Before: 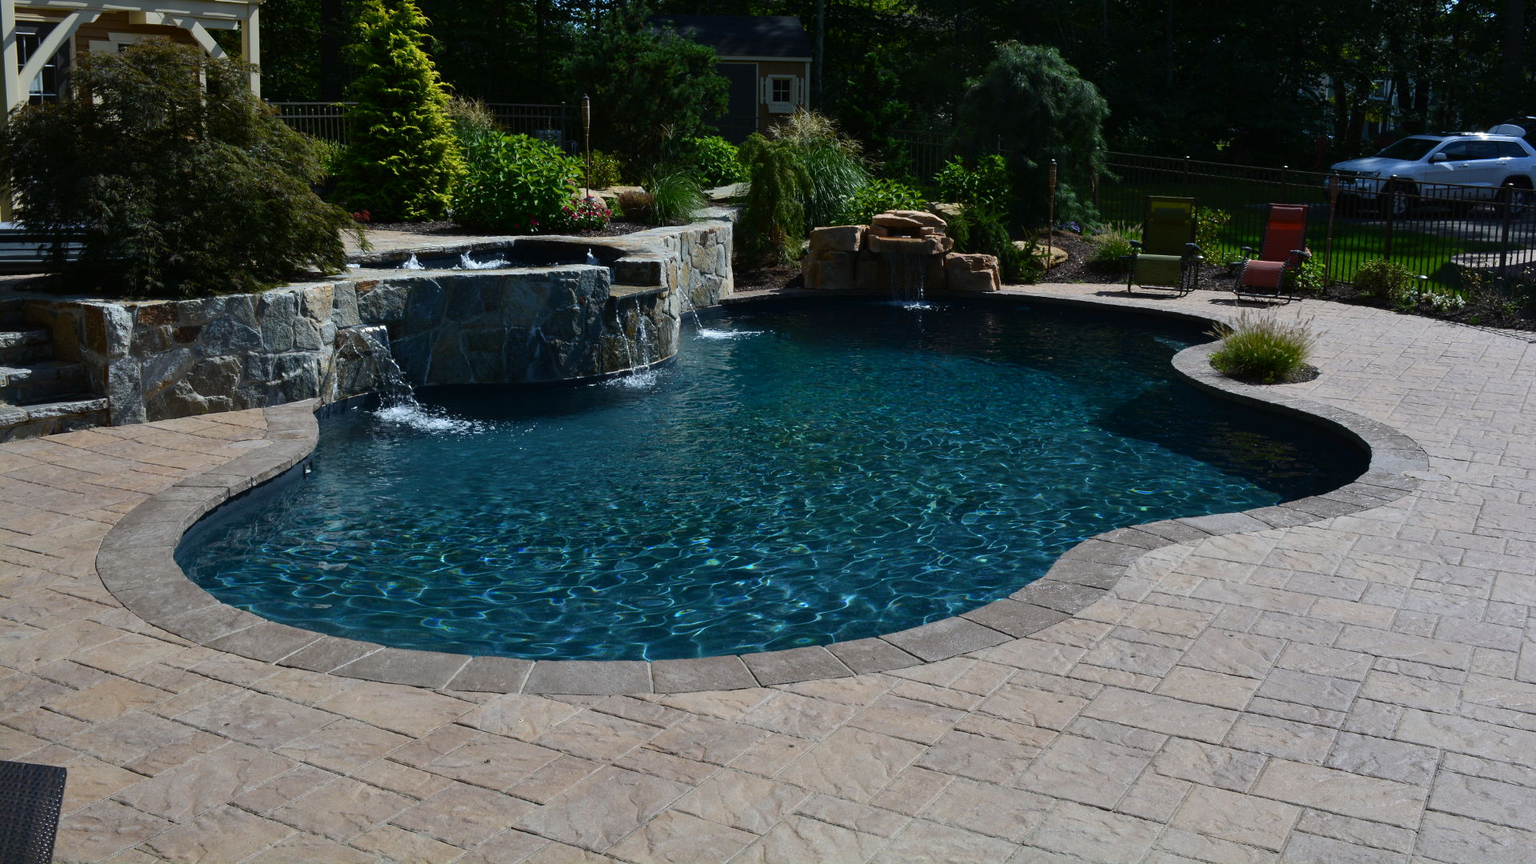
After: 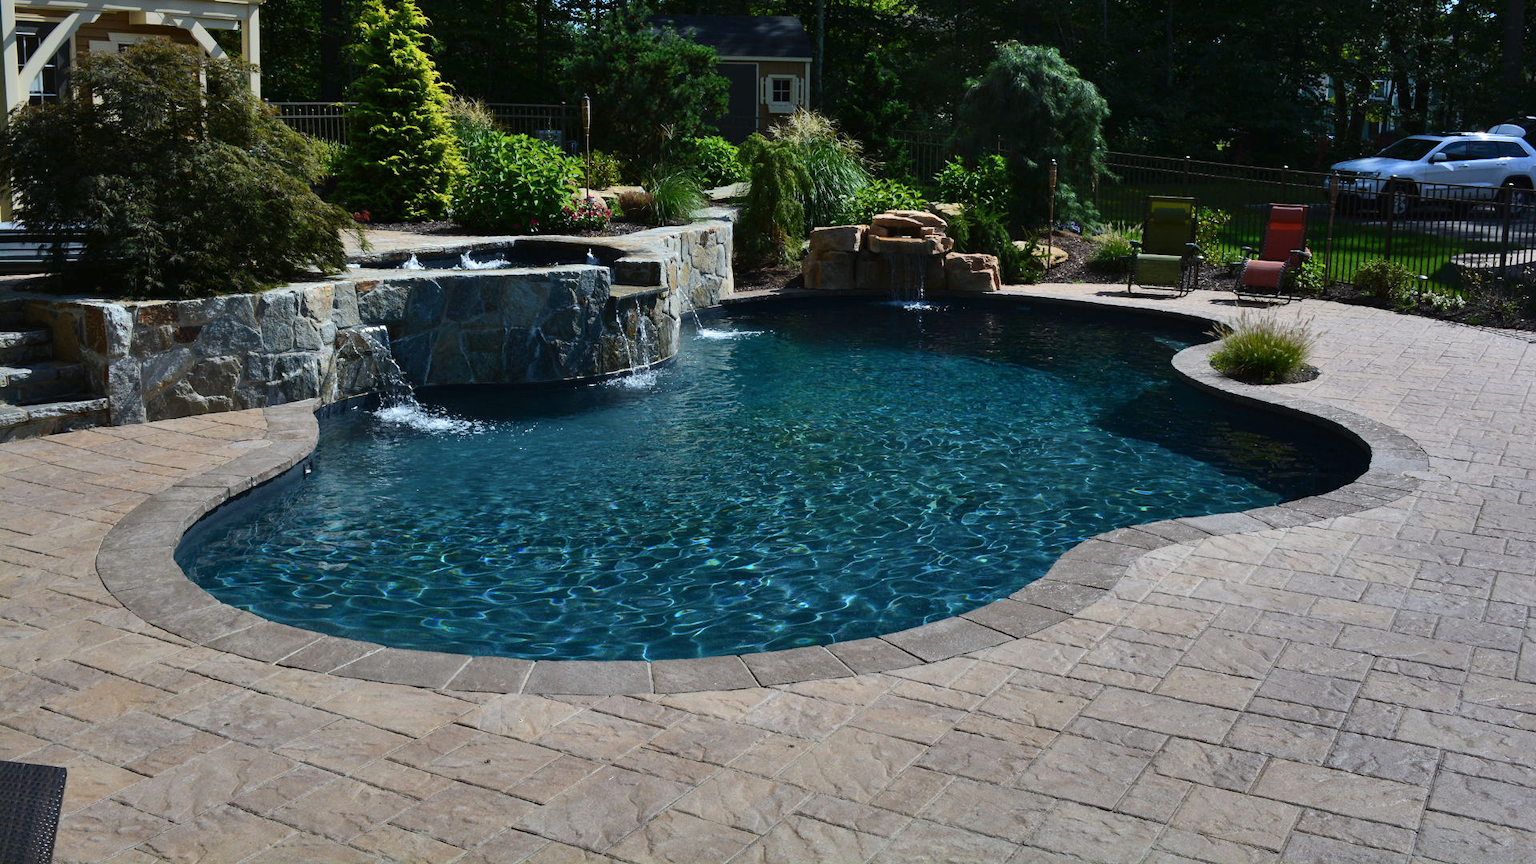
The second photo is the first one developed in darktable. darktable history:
shadows and highlights: radius 108.04, shadows 41.41, highlights -71.63, low approximation 0.01, soften with gaussian
exposure: exposure 0.201 EV, compensate highlight preservation false
